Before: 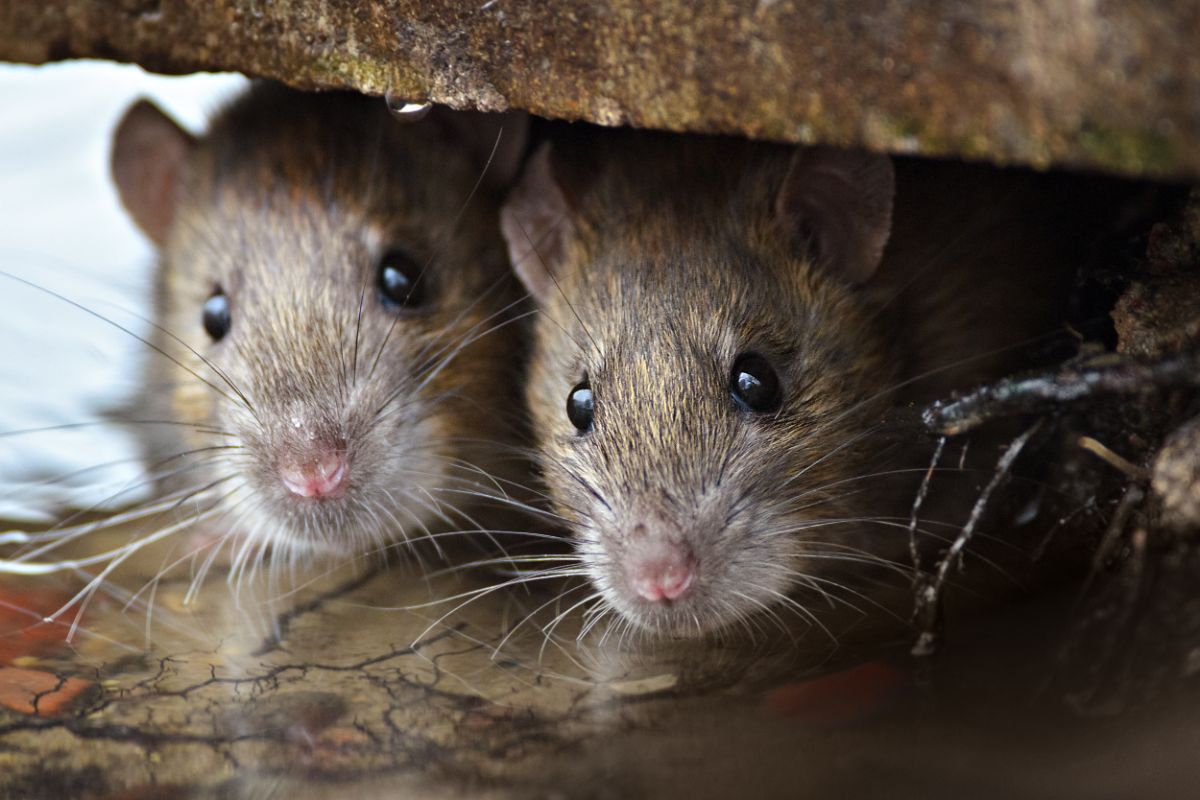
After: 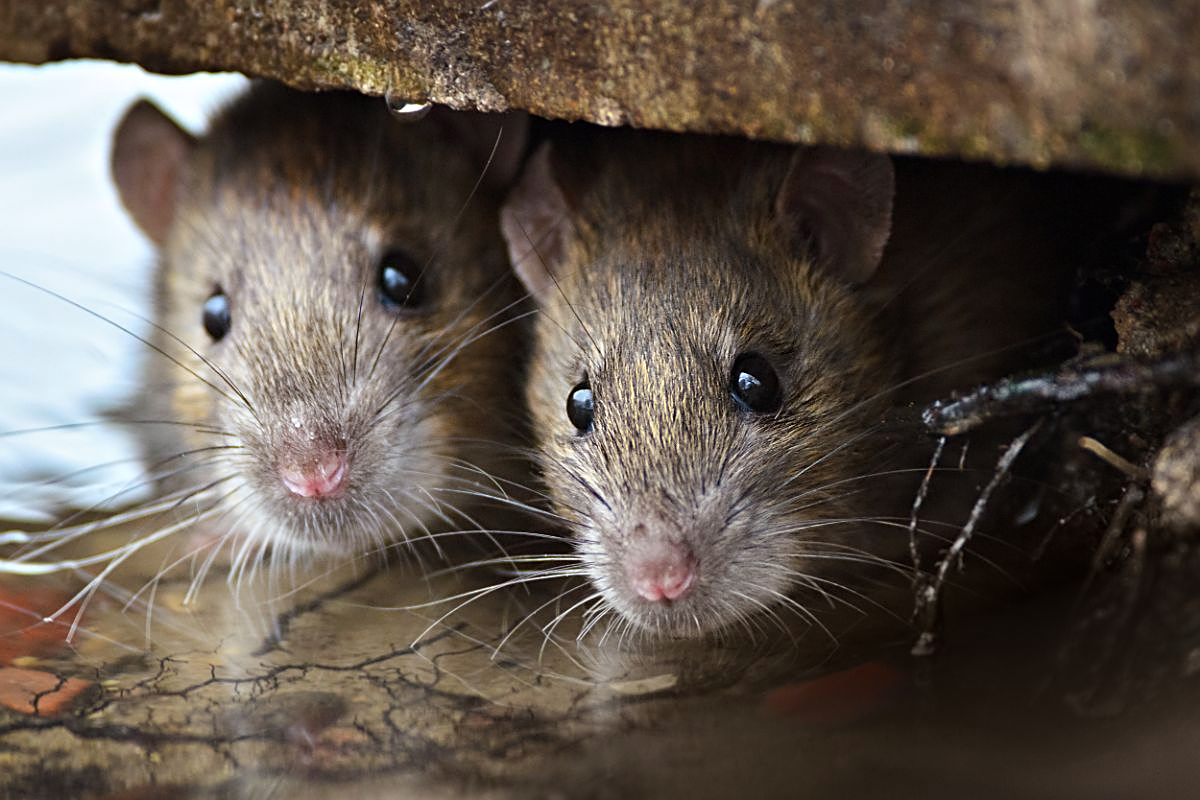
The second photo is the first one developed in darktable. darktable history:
contrast brightness saturation: contrast 0.076, saturation 0.204
color zones: curves: ch0 [(0, 0.5) (0.143, 0.52) (0.286, 0.5) (0.429, 0.5) (0.571, 0.5) (0.714, 0.5) (0.857, 0.5) (1, 0.5)]; ch1 [(0, 0.489) (0.155, 0.45) (0.286, 0.466) (0.429, 0.5) (0.571, 0.5) (0.714, 0.5) (0.857, 0.5) (1, 0.489)], mix 101.04%
sharpen: on, module defaults
